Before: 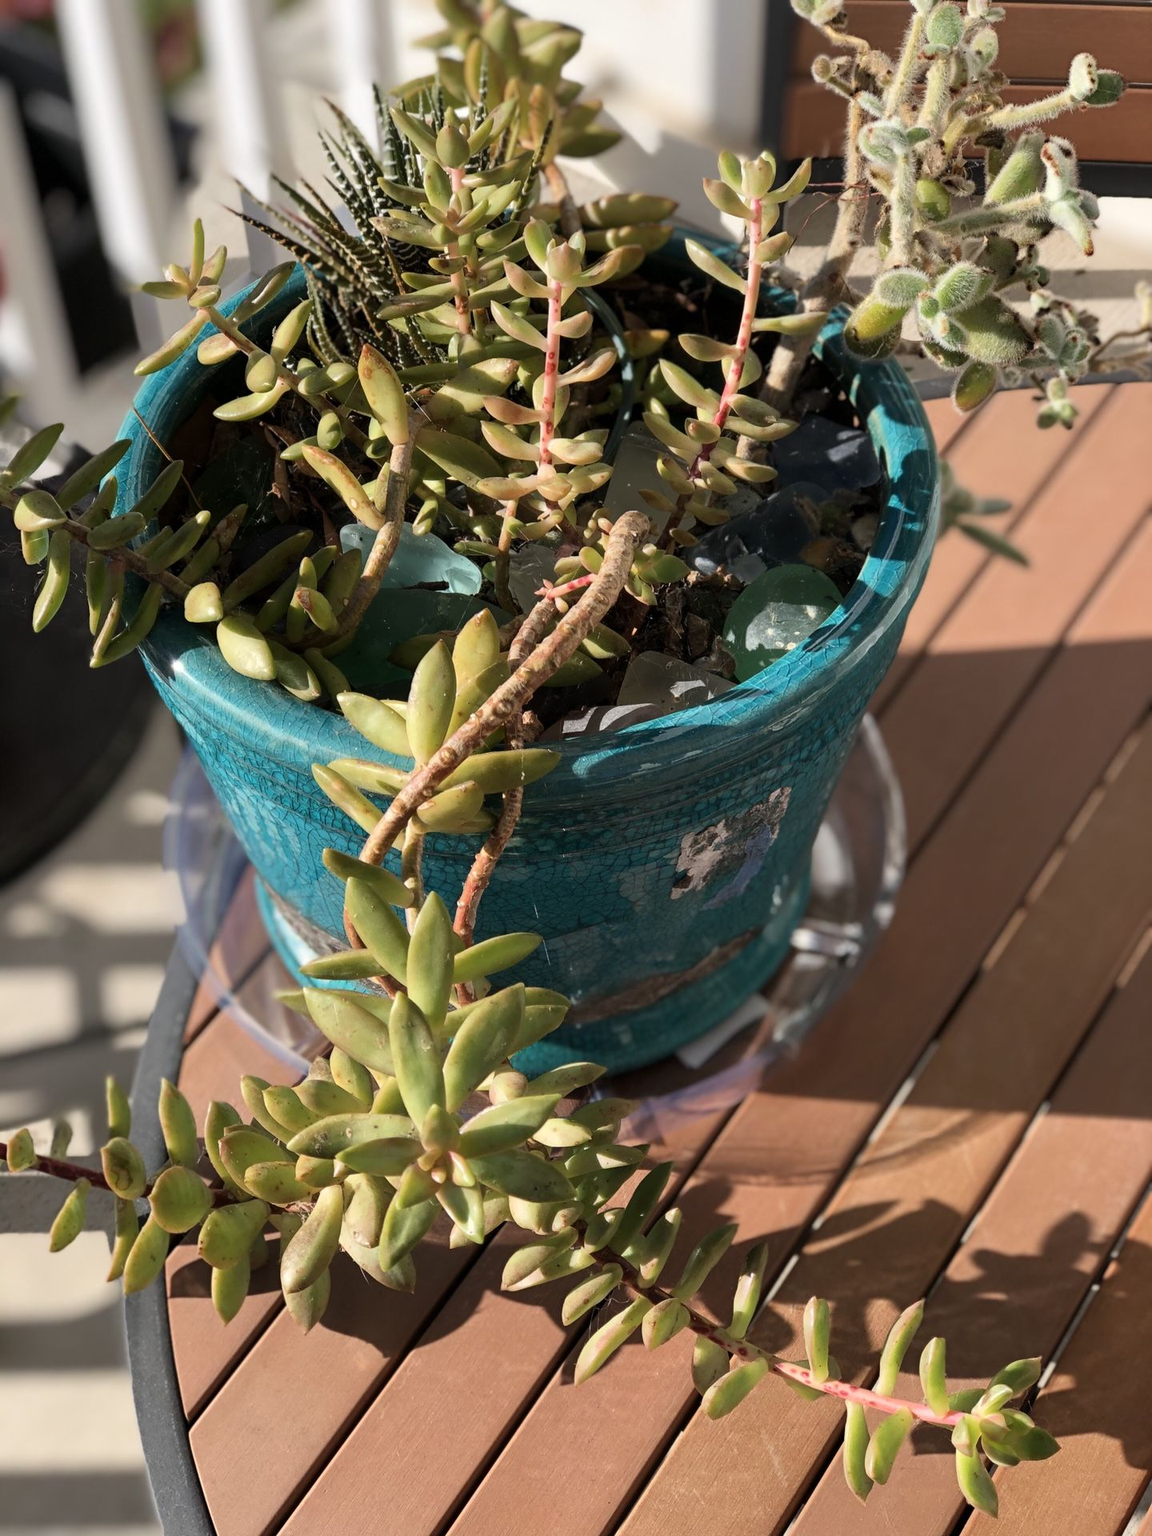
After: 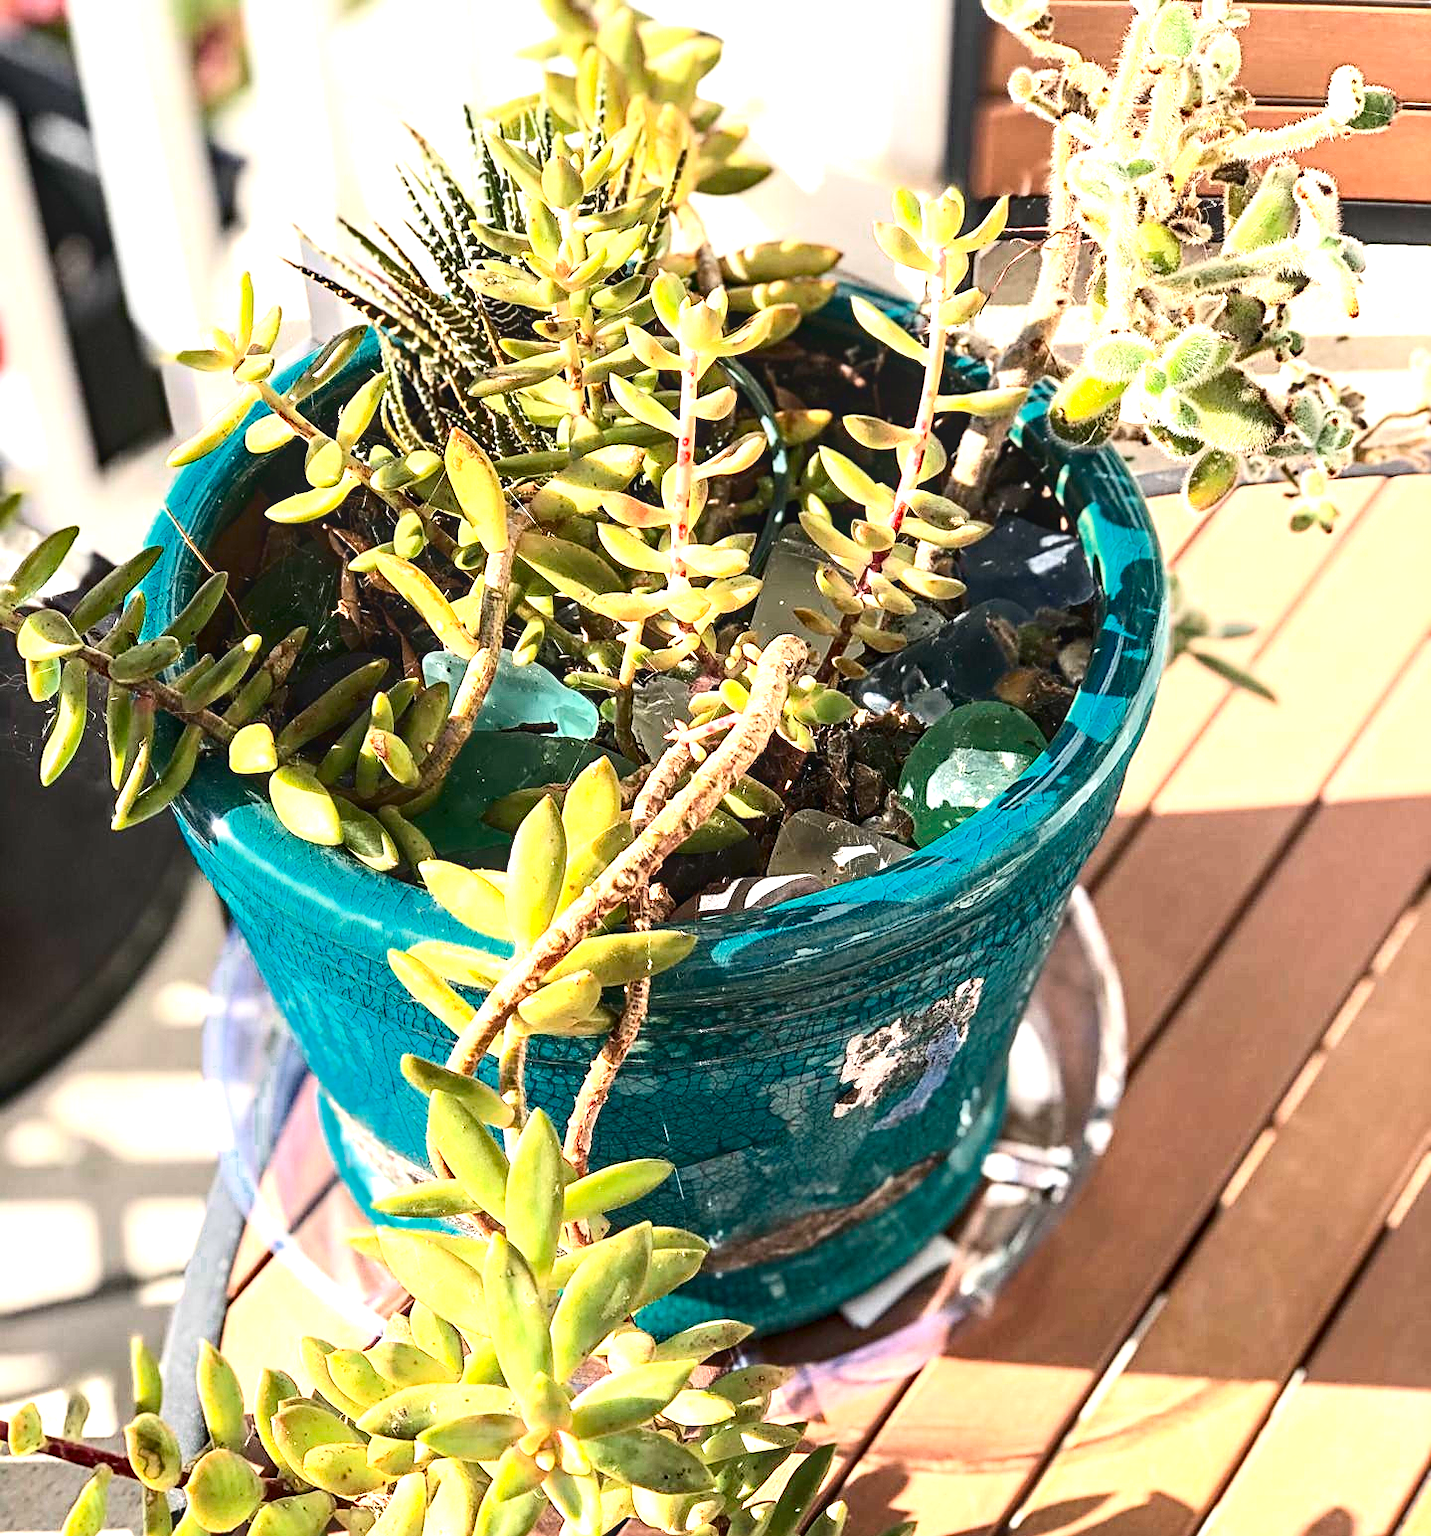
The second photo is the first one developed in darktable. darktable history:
exposure: black level correction 0, exposure 1.988 EV, compensate highlight preservation false
base curve: preserve colors none
sharpen: on, module defaults
crop: bottom 19.521%
color zones: curves: ch0 [(0.25, 0.5) (0.636, 0.25) (0.75, 0.5)]
haze removal: adaptive false
contrast brightness saturation: contrast 0.279
local contrast: on, module defaults
